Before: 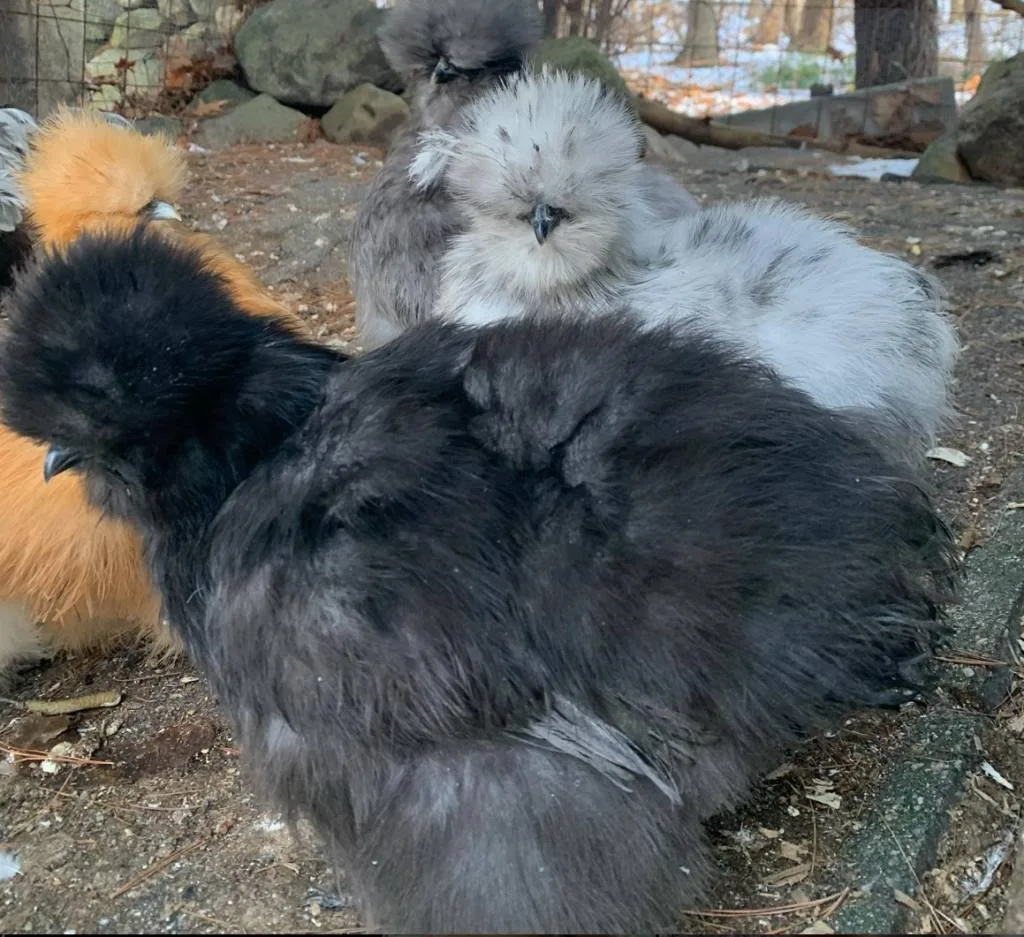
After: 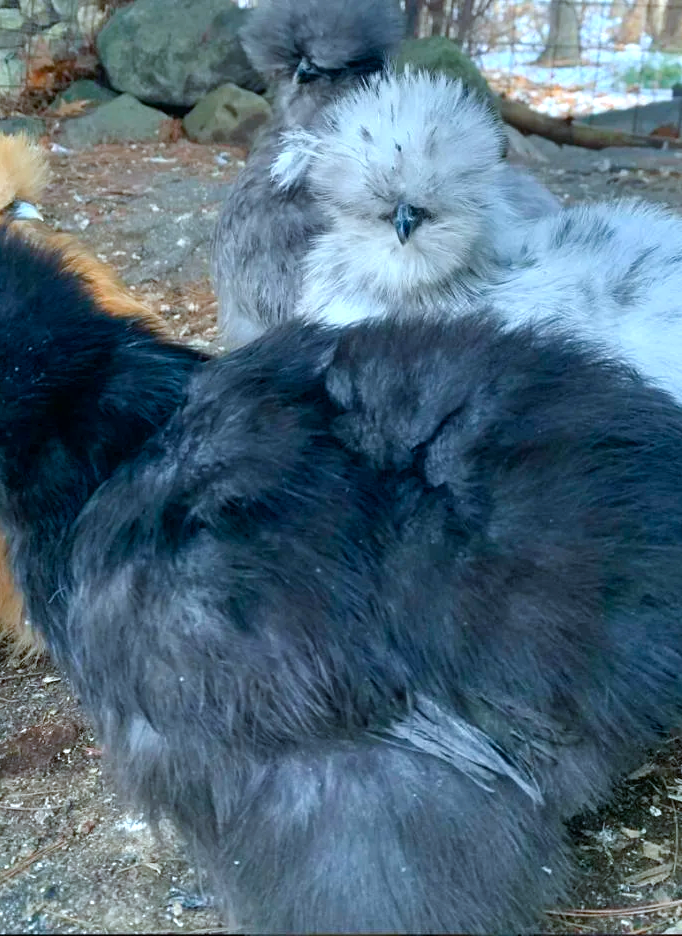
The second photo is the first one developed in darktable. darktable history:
crop and rotate: left 13.537%, right 19.796%
exposure: compensate highlight preservation false
color calibration: illuminant Planckian (black body), x 0.378, y 0.375, temperature 4065 K
color balance rgb: perceptual saturation grading › global saturation 25%, perceptual saturation grading › highlights -50%, perceptual saturation grading › shadows 30%, perceptual brilliance grading › global brilliance 12%, global vibrance 20%
